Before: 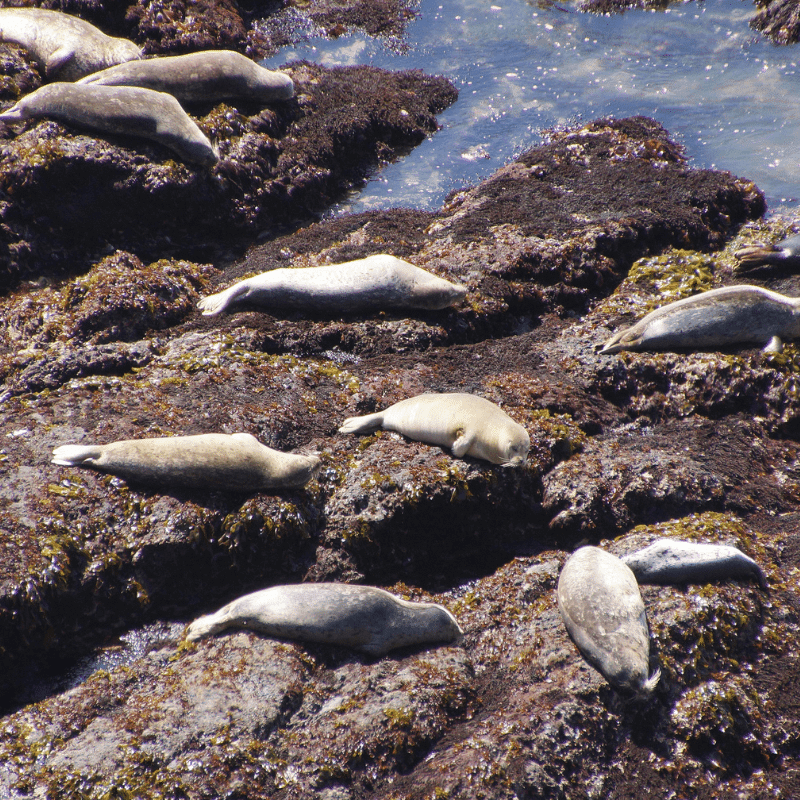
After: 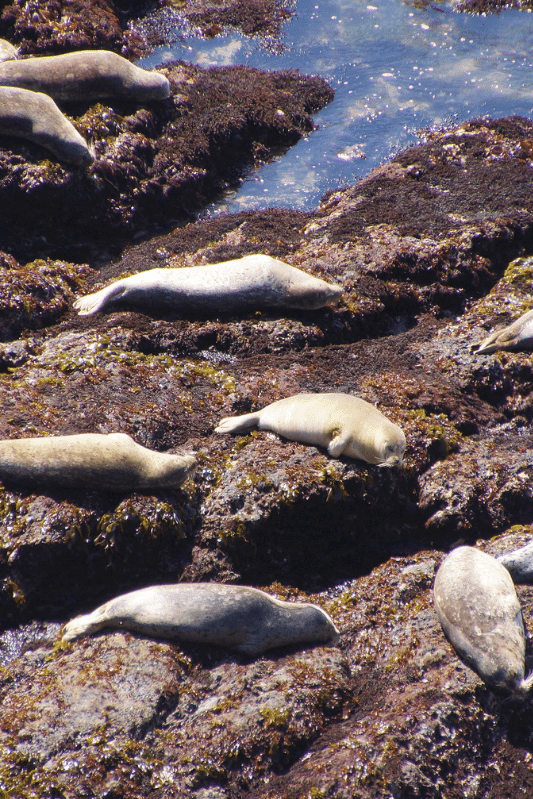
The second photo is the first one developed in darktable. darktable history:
crop and rotate: left 15.546%, right 17.787%
velvia: on, module defaults
